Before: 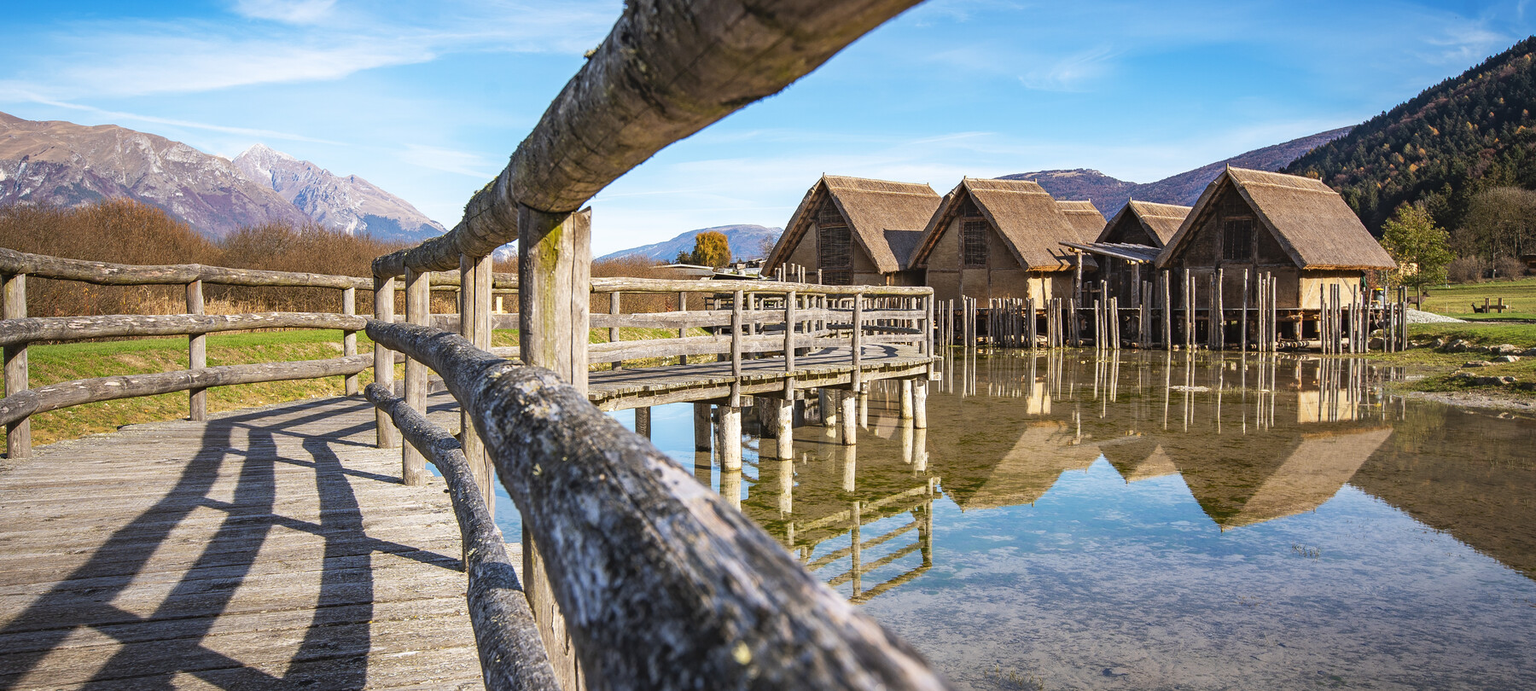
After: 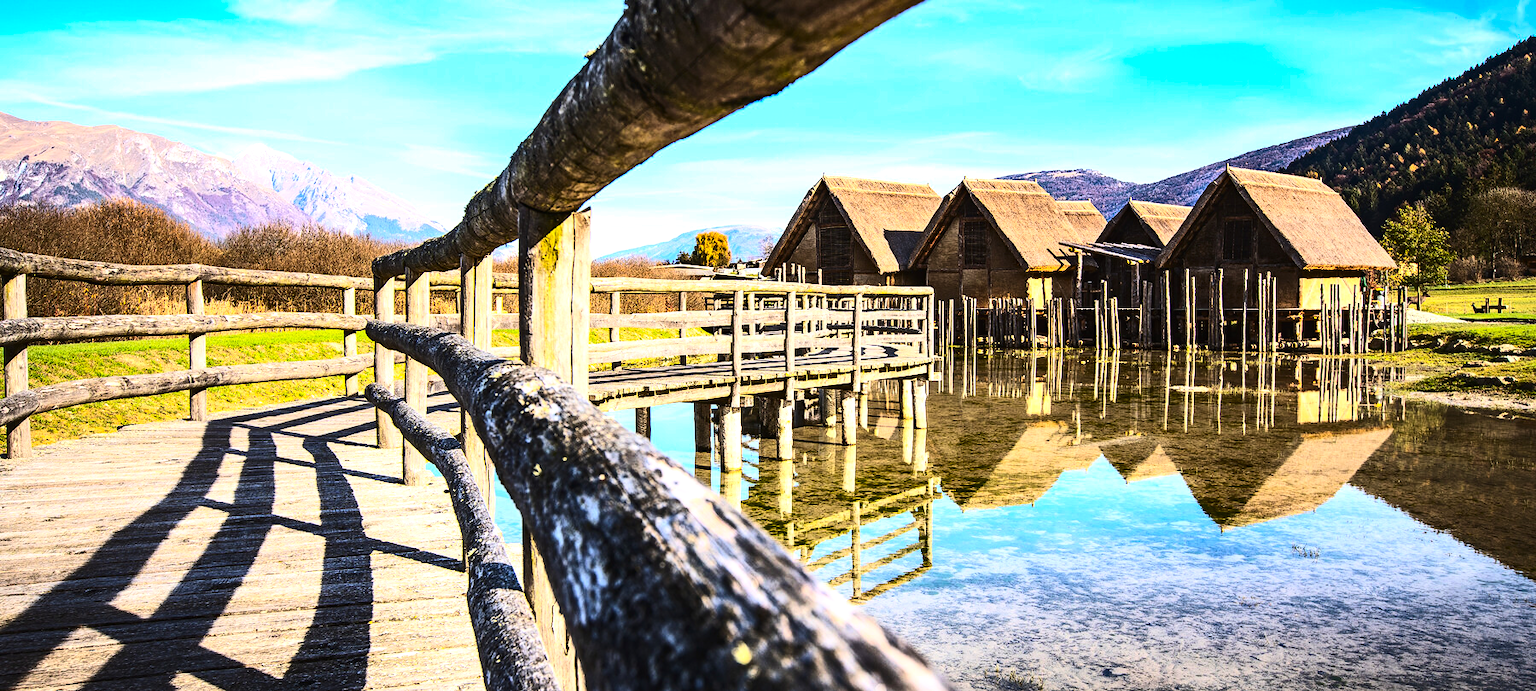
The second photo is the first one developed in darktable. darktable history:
contrast brightness saturation: contrast 0.4, brightness 0.1, saturation 0.21
local contrast: highlights 100%, shadows 100%, detail 120%, midtone range 0.2
color balance rgb: global offset › luminance 0.71%, perceptual saturation grading › global saturation -11.5%, perceptual brilliance grading › highlights 17.77%, perceptual brilliance grading › mid-tones 31.71%, perceptual brilliance grading › shadows -31.01%, global vibrance 50%
